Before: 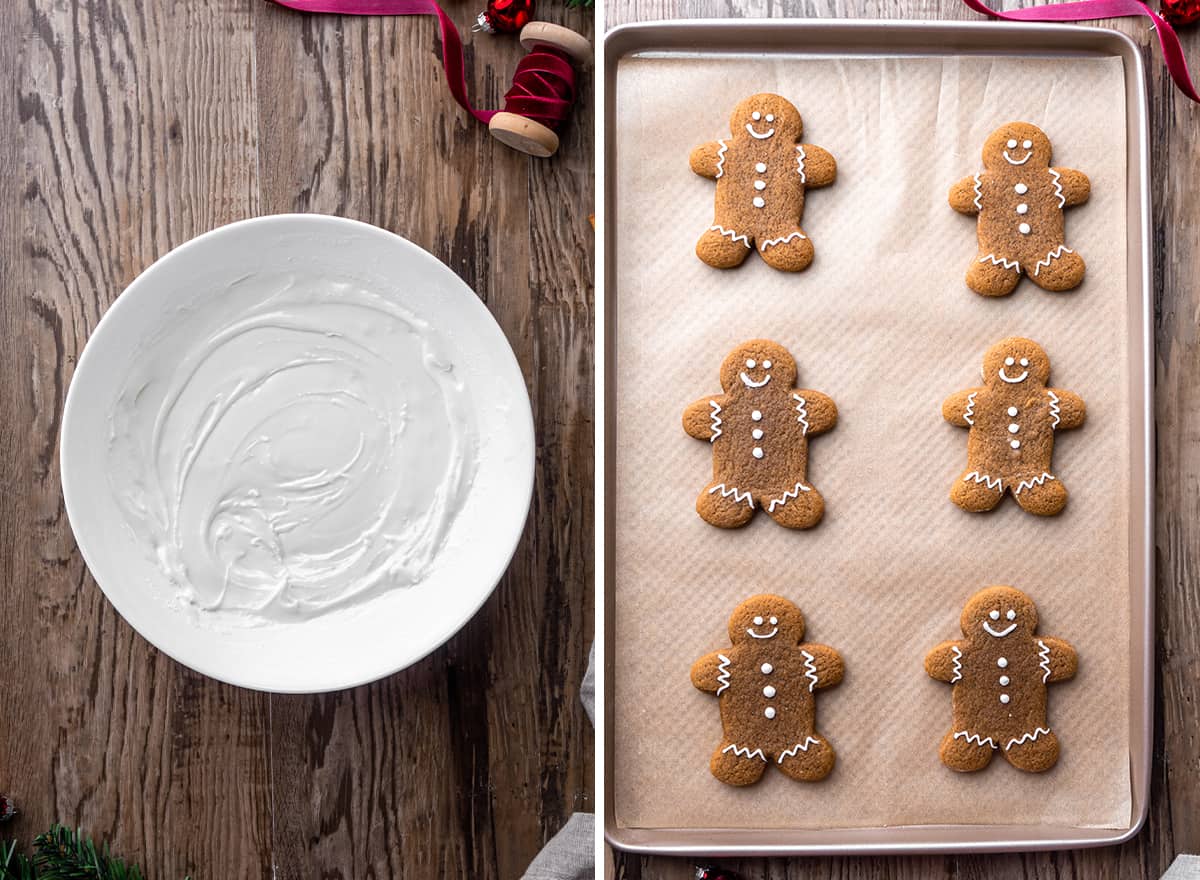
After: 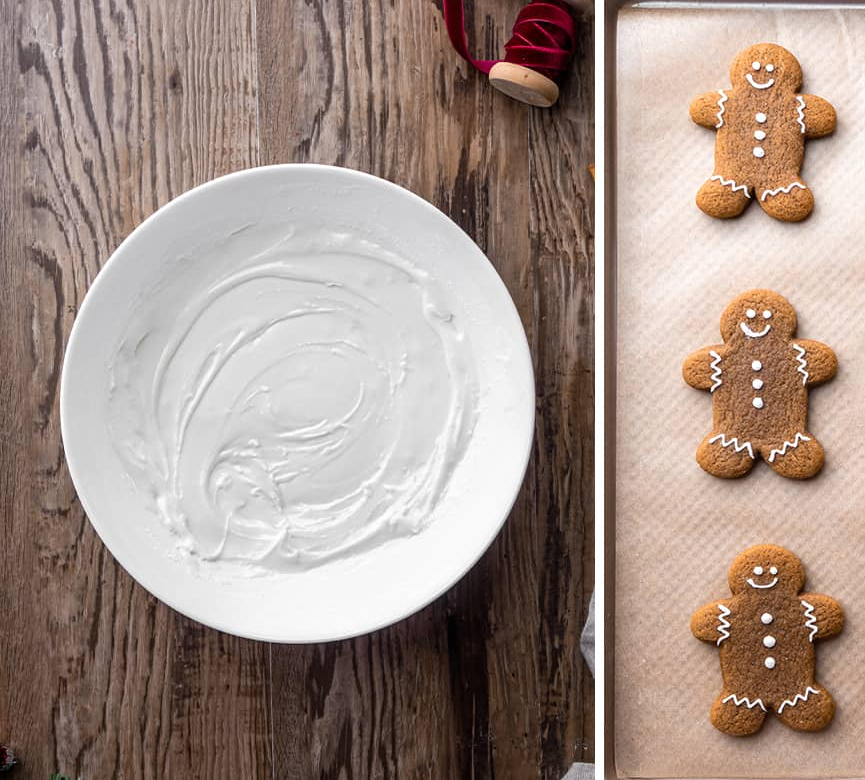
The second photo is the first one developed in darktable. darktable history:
crop: top 5.776%, right 27.878%, bottom 5.546%
